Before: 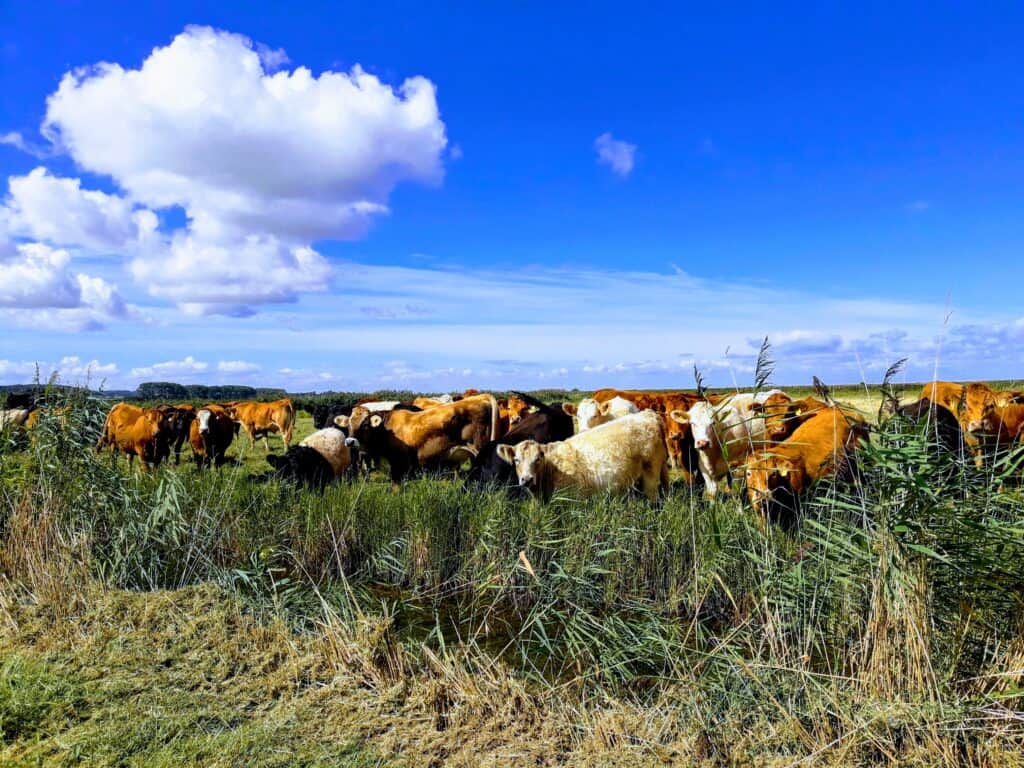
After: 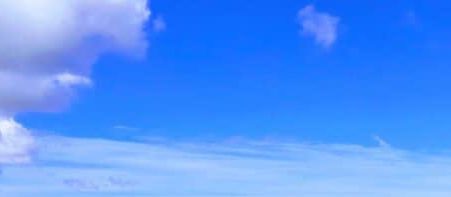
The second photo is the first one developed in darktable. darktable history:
crop: left 29.048%, top 16.793%, right 26.816%, bottom 57.486%
